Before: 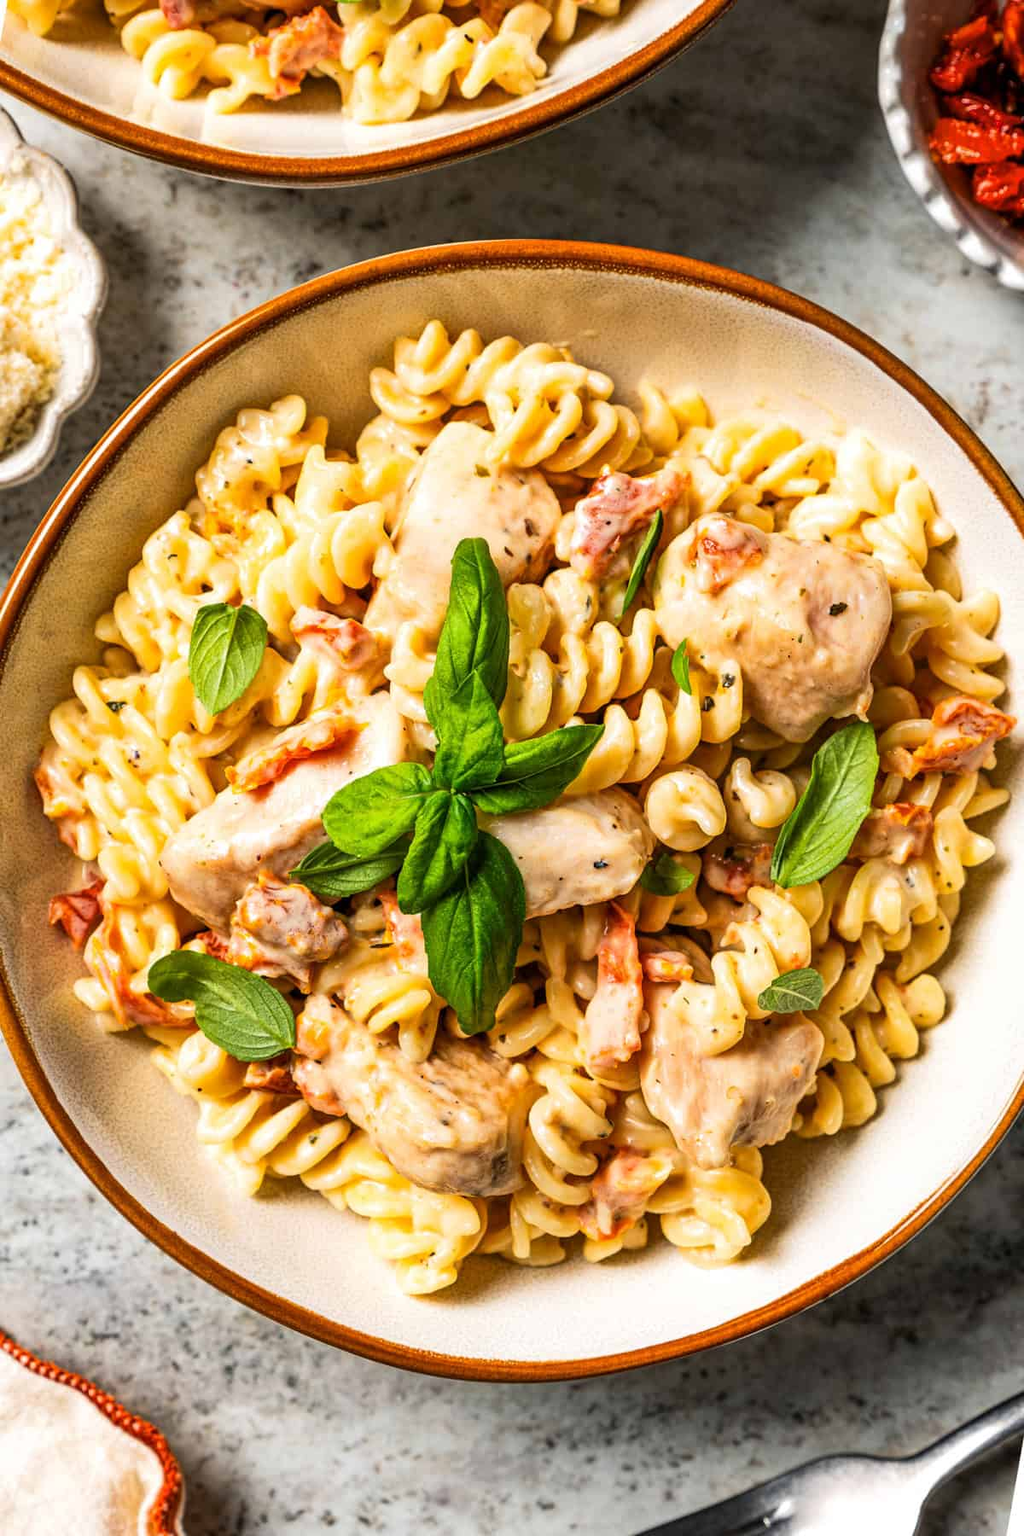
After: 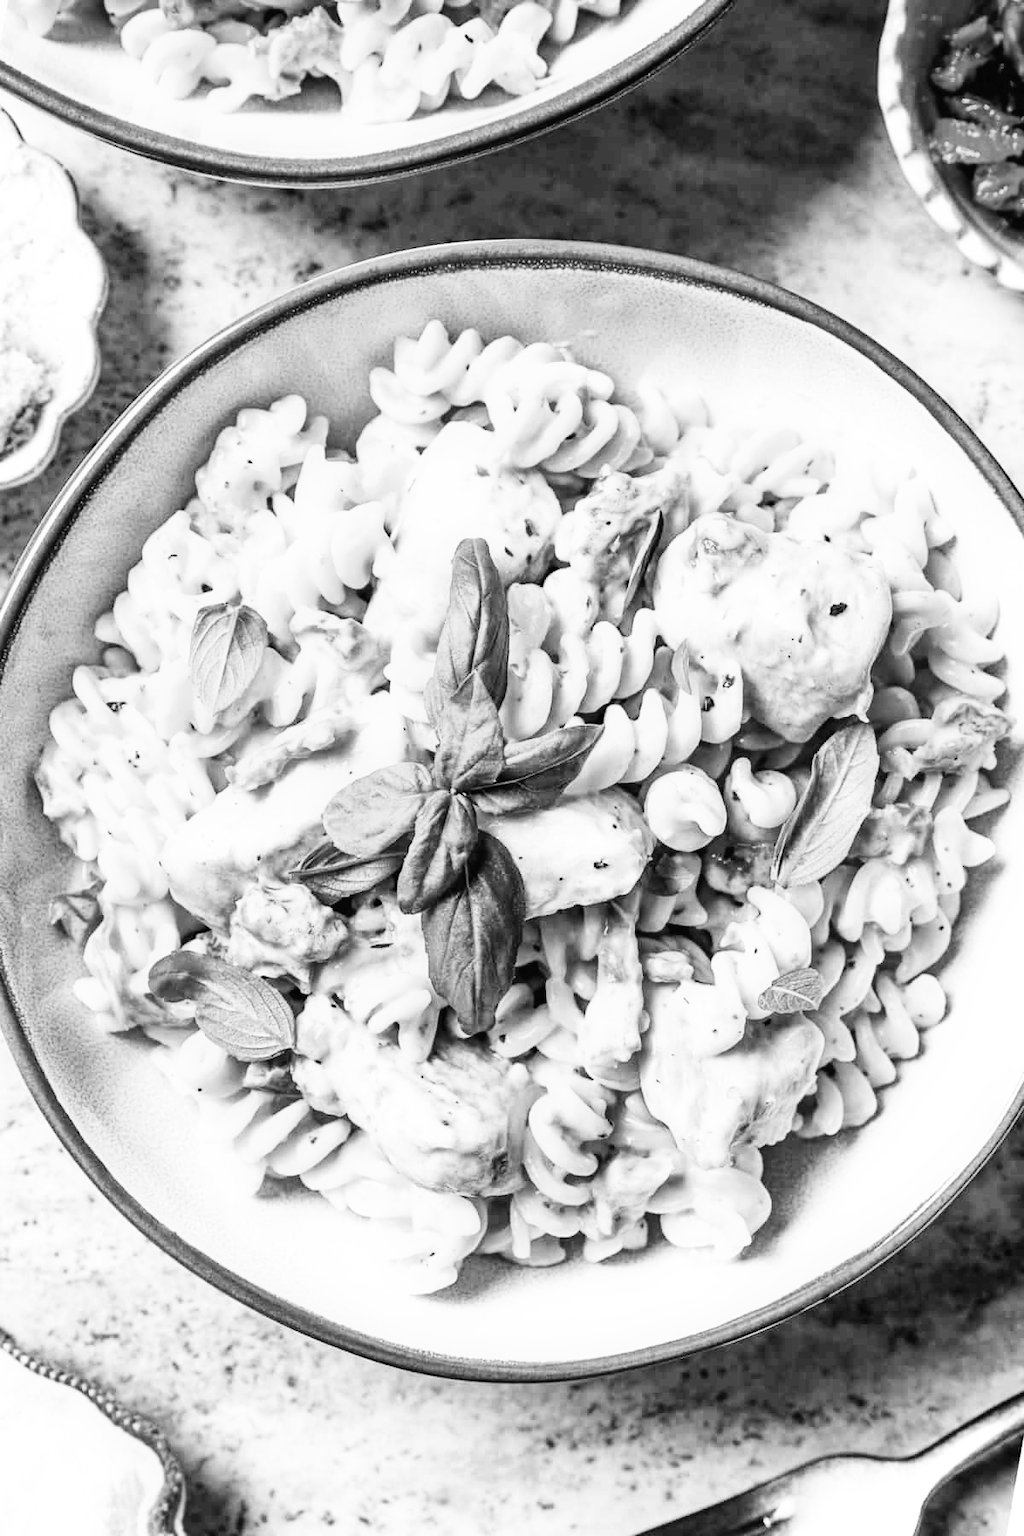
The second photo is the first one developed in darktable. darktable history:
base curve: curves: ch0 [(0, 0.003) (0.001, 0.002) (0.006, 0.004) (0.02, 0.022) (0.048, 0.086) (0.094, 0.234) (0.162, 0.431) (0.258, 0.629) (0.385, 0.8) (0.548, 0.918) (0.751, 0.988) (1, 1)], preserve colors none
white balance: red 0.871, blue 1.249
monochrome: on, module defaults
